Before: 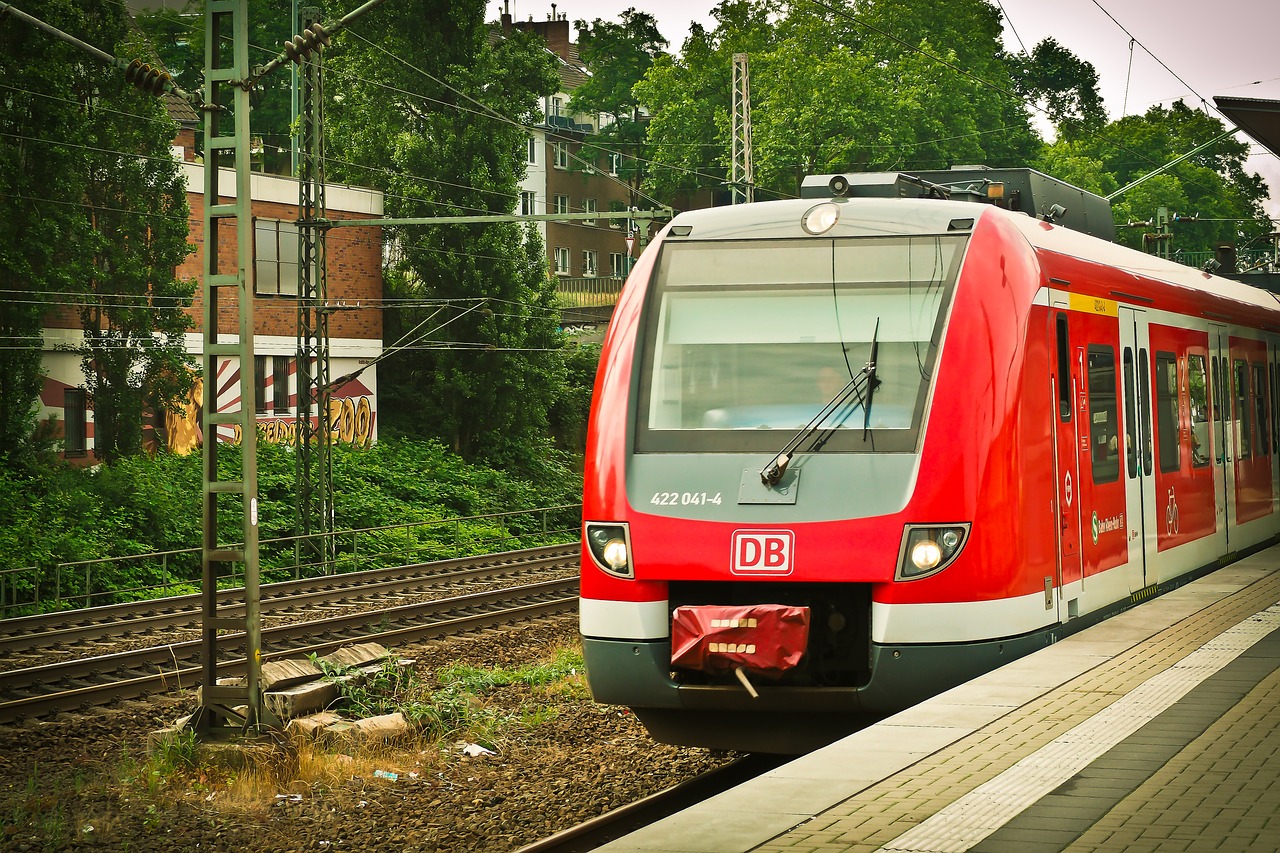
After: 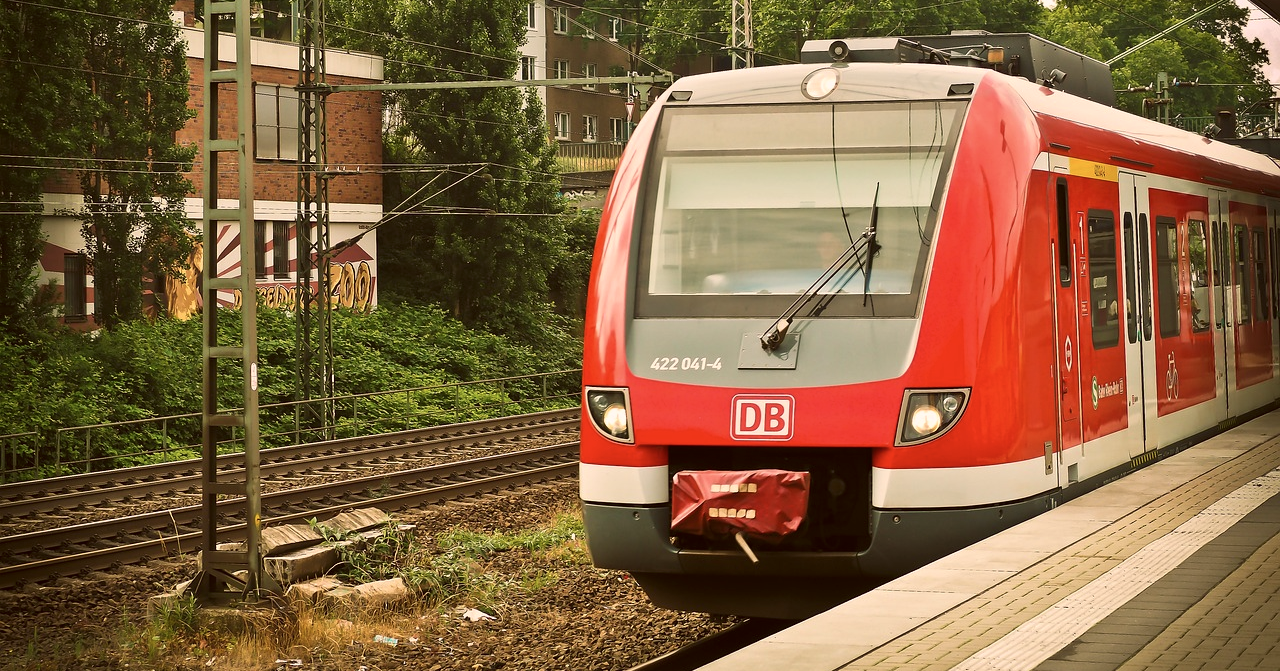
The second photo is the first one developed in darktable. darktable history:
crop and rotate: top 15.959%, bottom 5.326%
color correction: highlights a* 10.18, highlights b* 9.71, shadows a* 8.49, shadows b* 7.97, saturation 0.772
